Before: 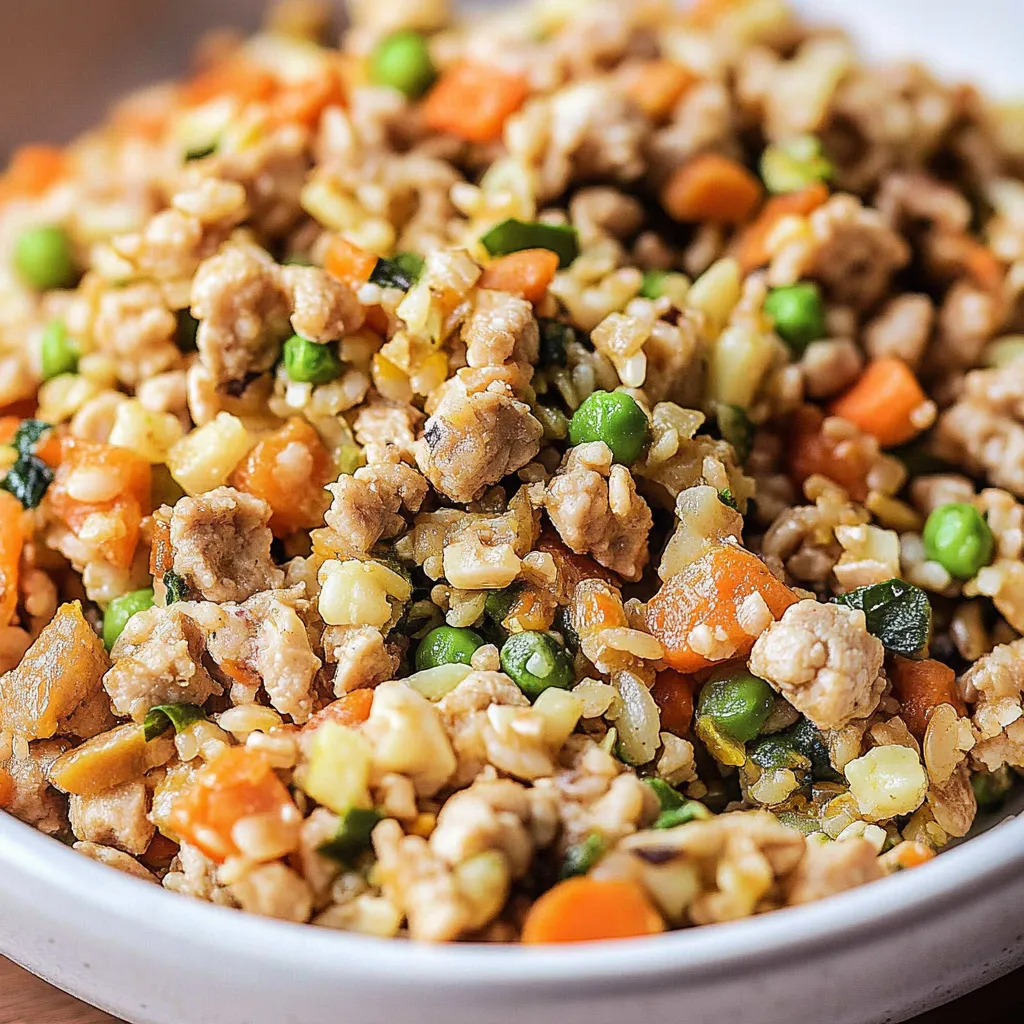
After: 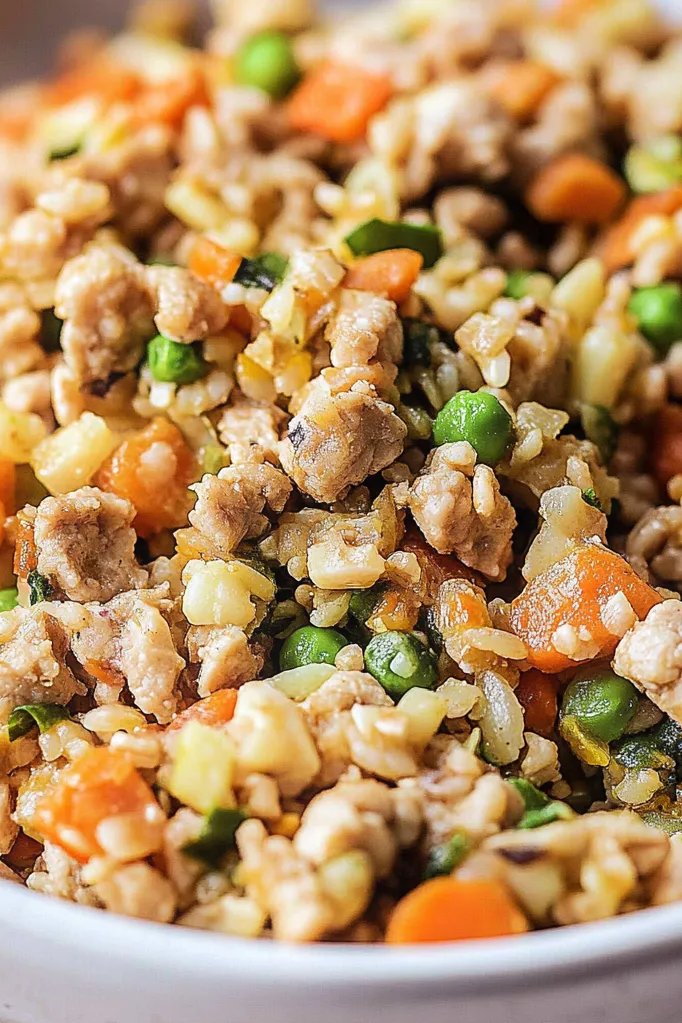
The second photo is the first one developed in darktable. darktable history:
crop and rotate: left 13.342%, right 19.991%
bloom: size 9%, threshold 100%, strength 7%
